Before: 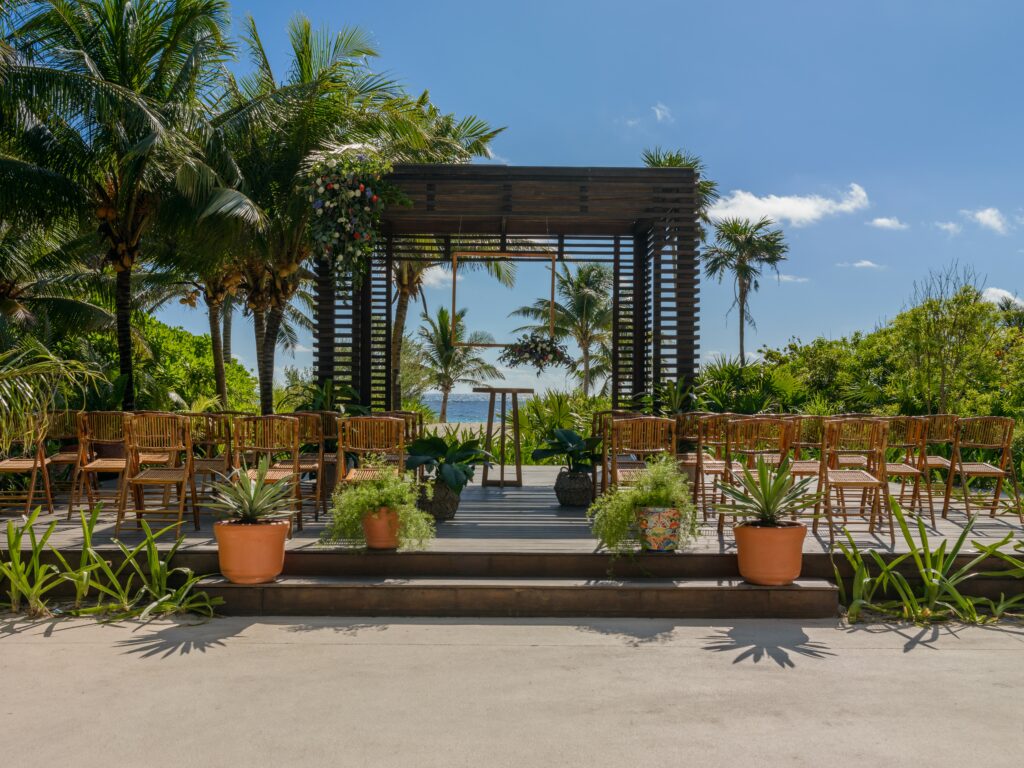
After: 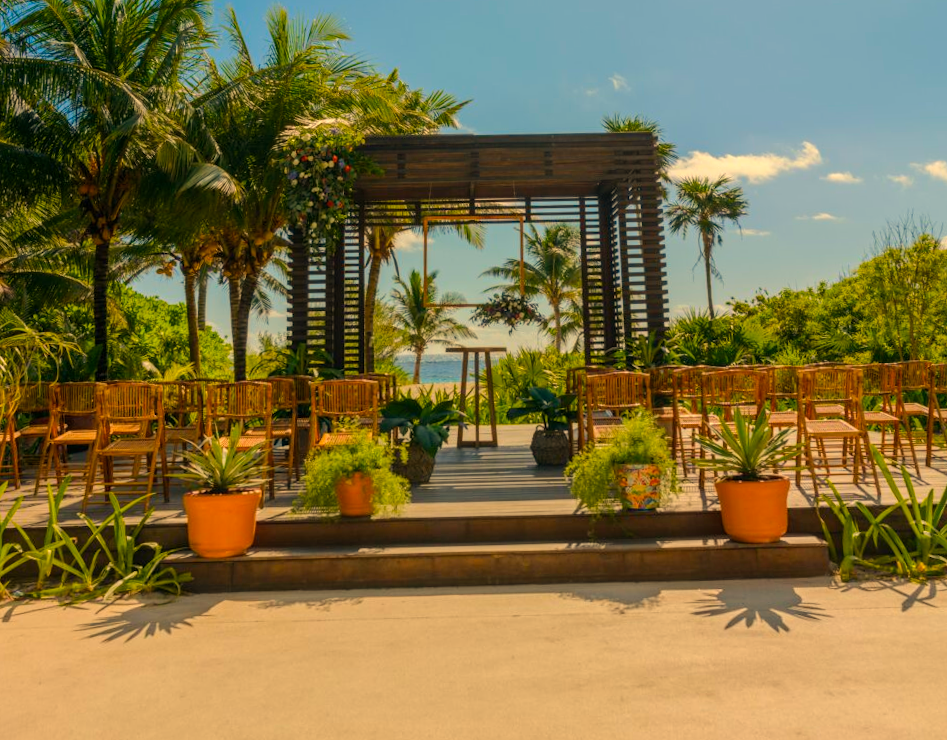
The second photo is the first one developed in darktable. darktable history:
color balance rgb: perceptual saturation grading › global saturation 25%, perceptual brilliance grading › mid-tones 10%, perceptual brilliance grading › shadows 15%, global vibrance 20%
rotate and perspective: rotation -1.68°, lens shift (vertical) -0.146, crop left 0.049, crop right 0.912, crop top 0.032, crop bottom 0.96
white balance: red 1.138, green 0.996, blue 0.812
